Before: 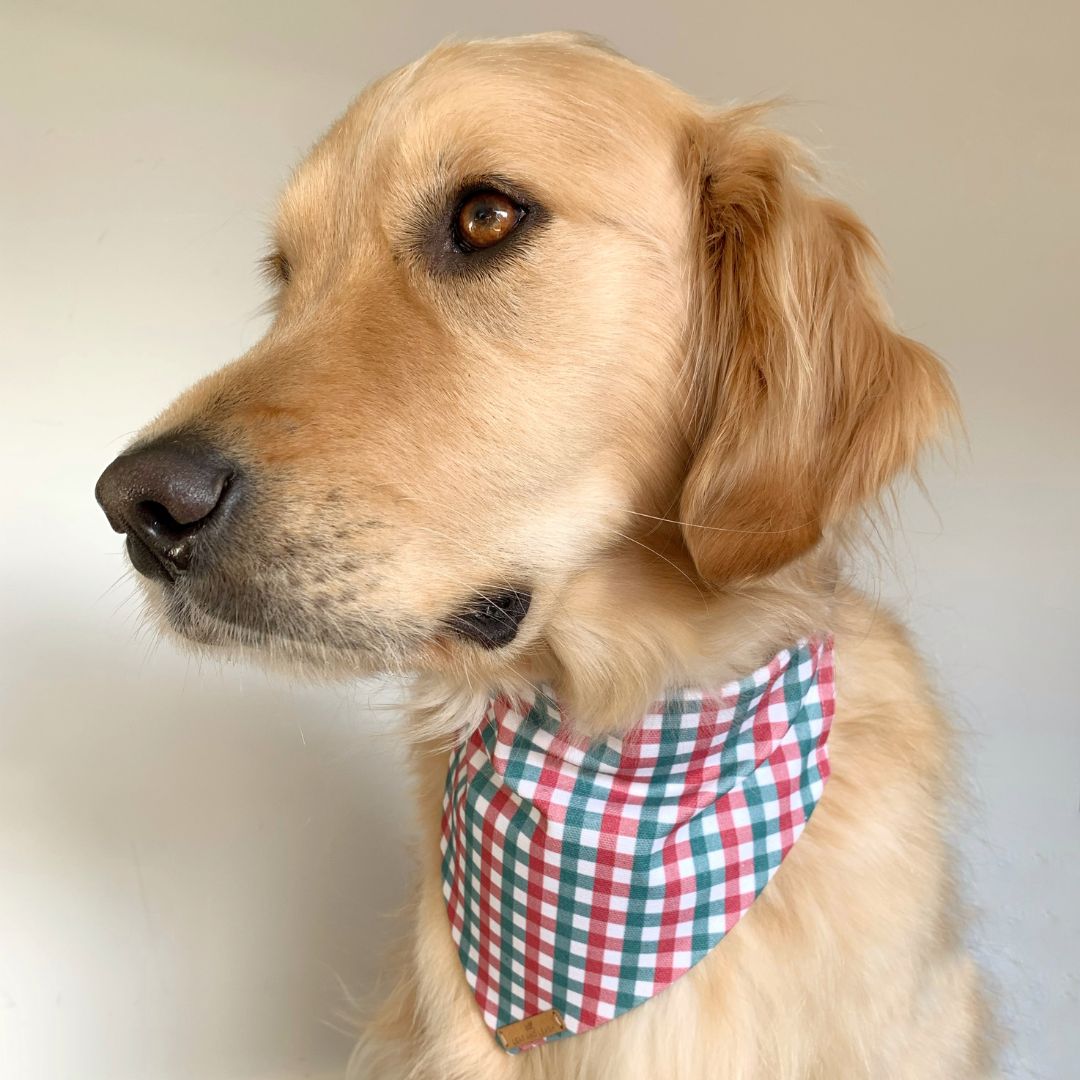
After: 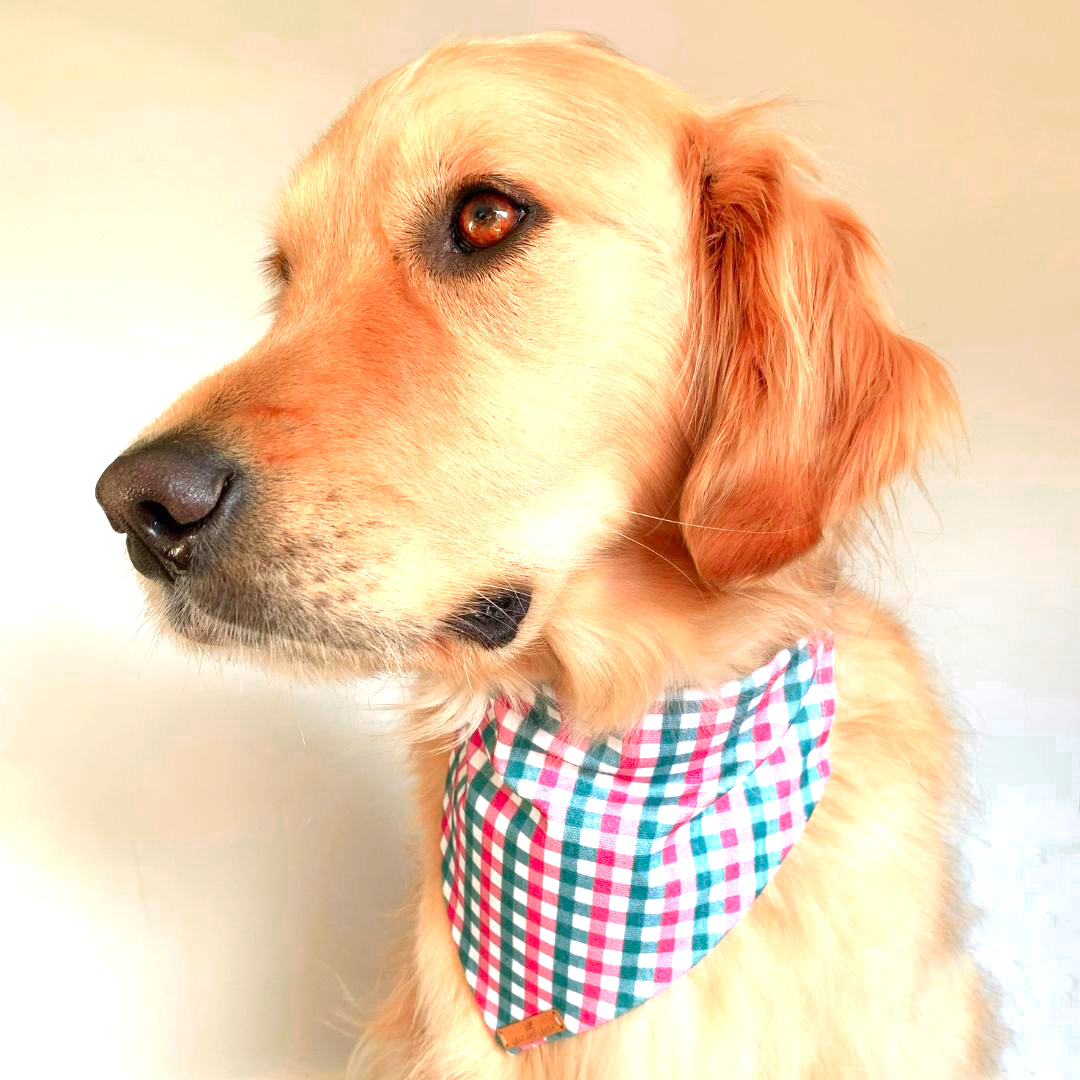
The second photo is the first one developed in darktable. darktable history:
color zones: curves: ch0 [(0.473, 0.374) (0.742, 0.784)]; ch1 [(0.354, 0.737) (0.742, 0.705)]; ch2 [(0.318, 0.421) (0.758, 0.532)]
exposure: black level correction 0, exposure 0.7 EV, compensate exposure bias true, compensate highlight preservation false
